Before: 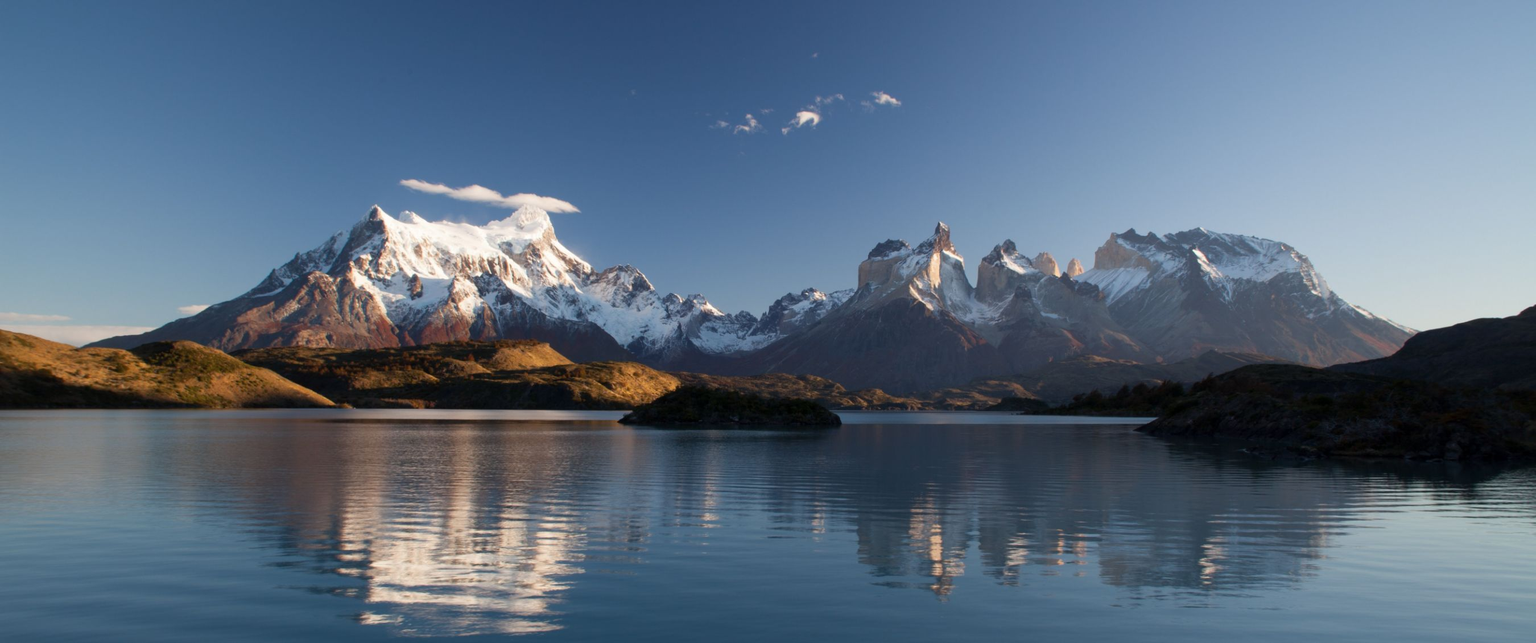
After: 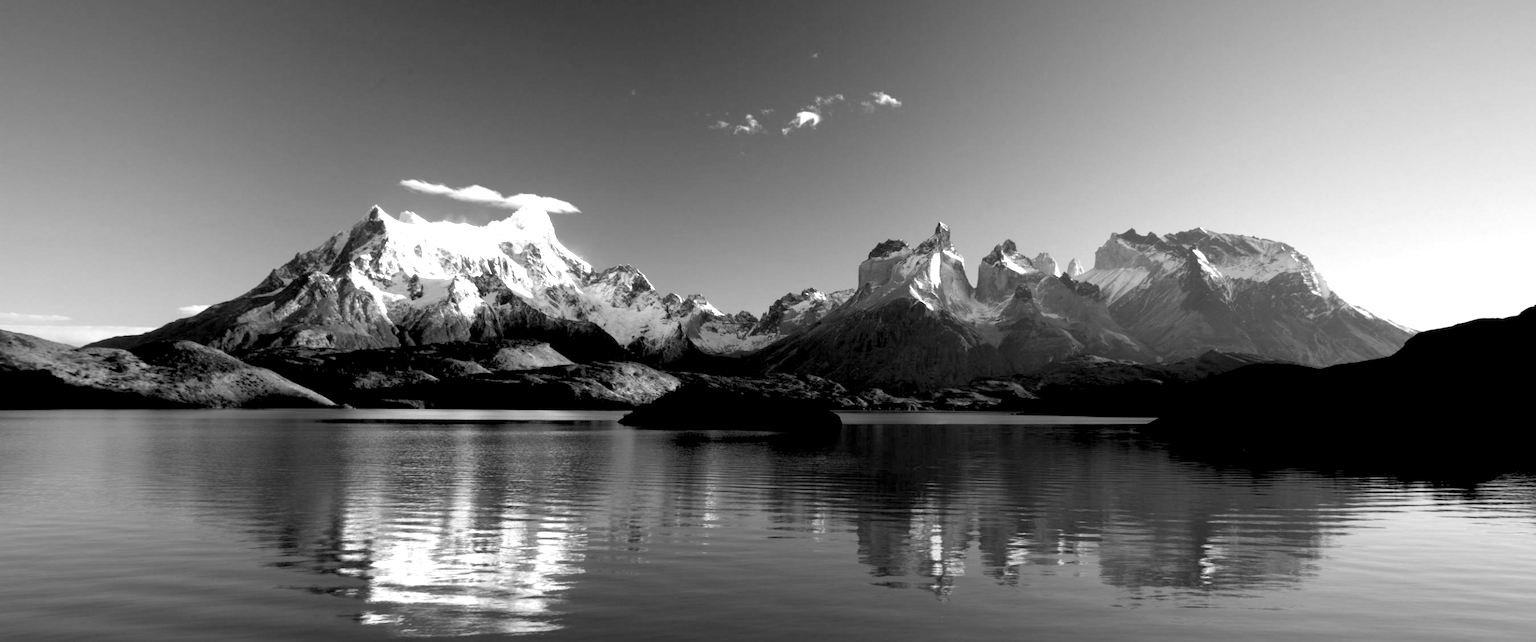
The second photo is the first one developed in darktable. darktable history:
rgb levels: levels [[0.034, 0.472, 0.904], [0, 0.5, 1], [0, 0.5, 1]]
local contrast: mode bilateral grid, contrast 15, coarseness 36, detail 105%, midtone range 0.2
color balance rgb: linear chroma grading › shadows -2.2%, linear chroma grading › highlights -15%, linear chroma grading › global chroma -10%, linear chroma grading › mid-tones -10%, perceptual saturation grading › global saturation 45%, perceptual saturation grading › highlights -50%, perceptual saturation grading › shadows 30%, perceptual brilliance grading › global brilliance 18%, global vibrance 45%
monochrome: on, module defaults
